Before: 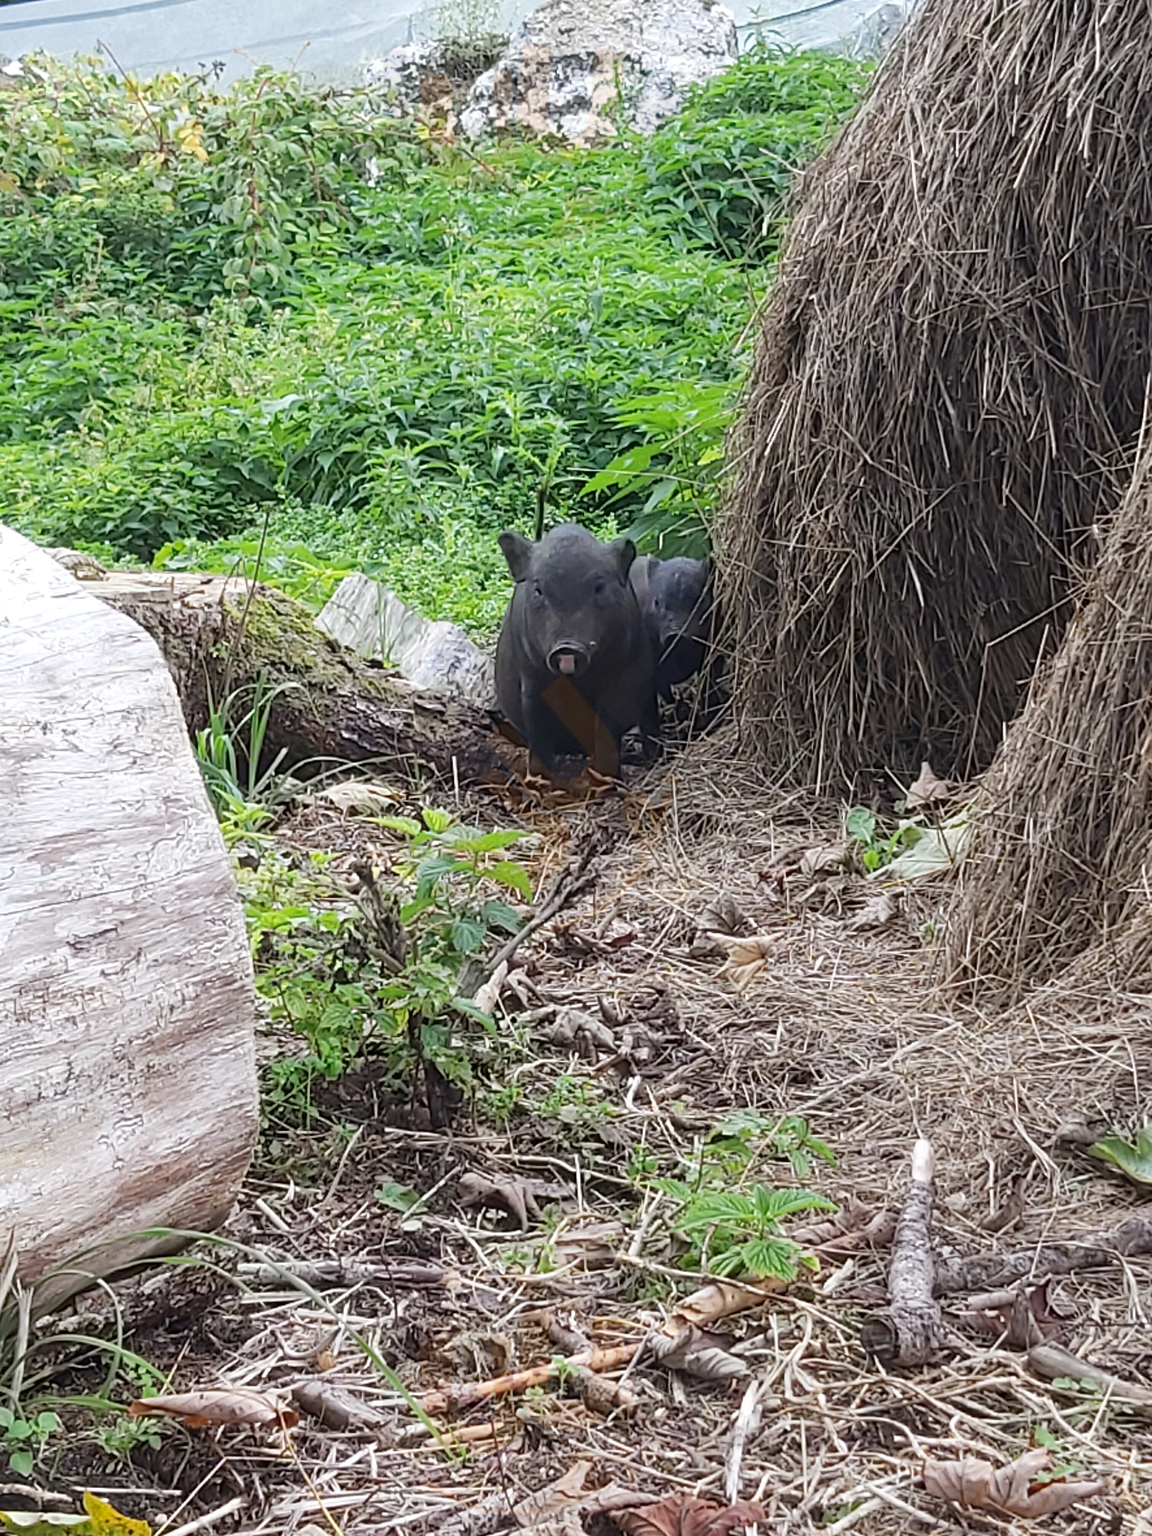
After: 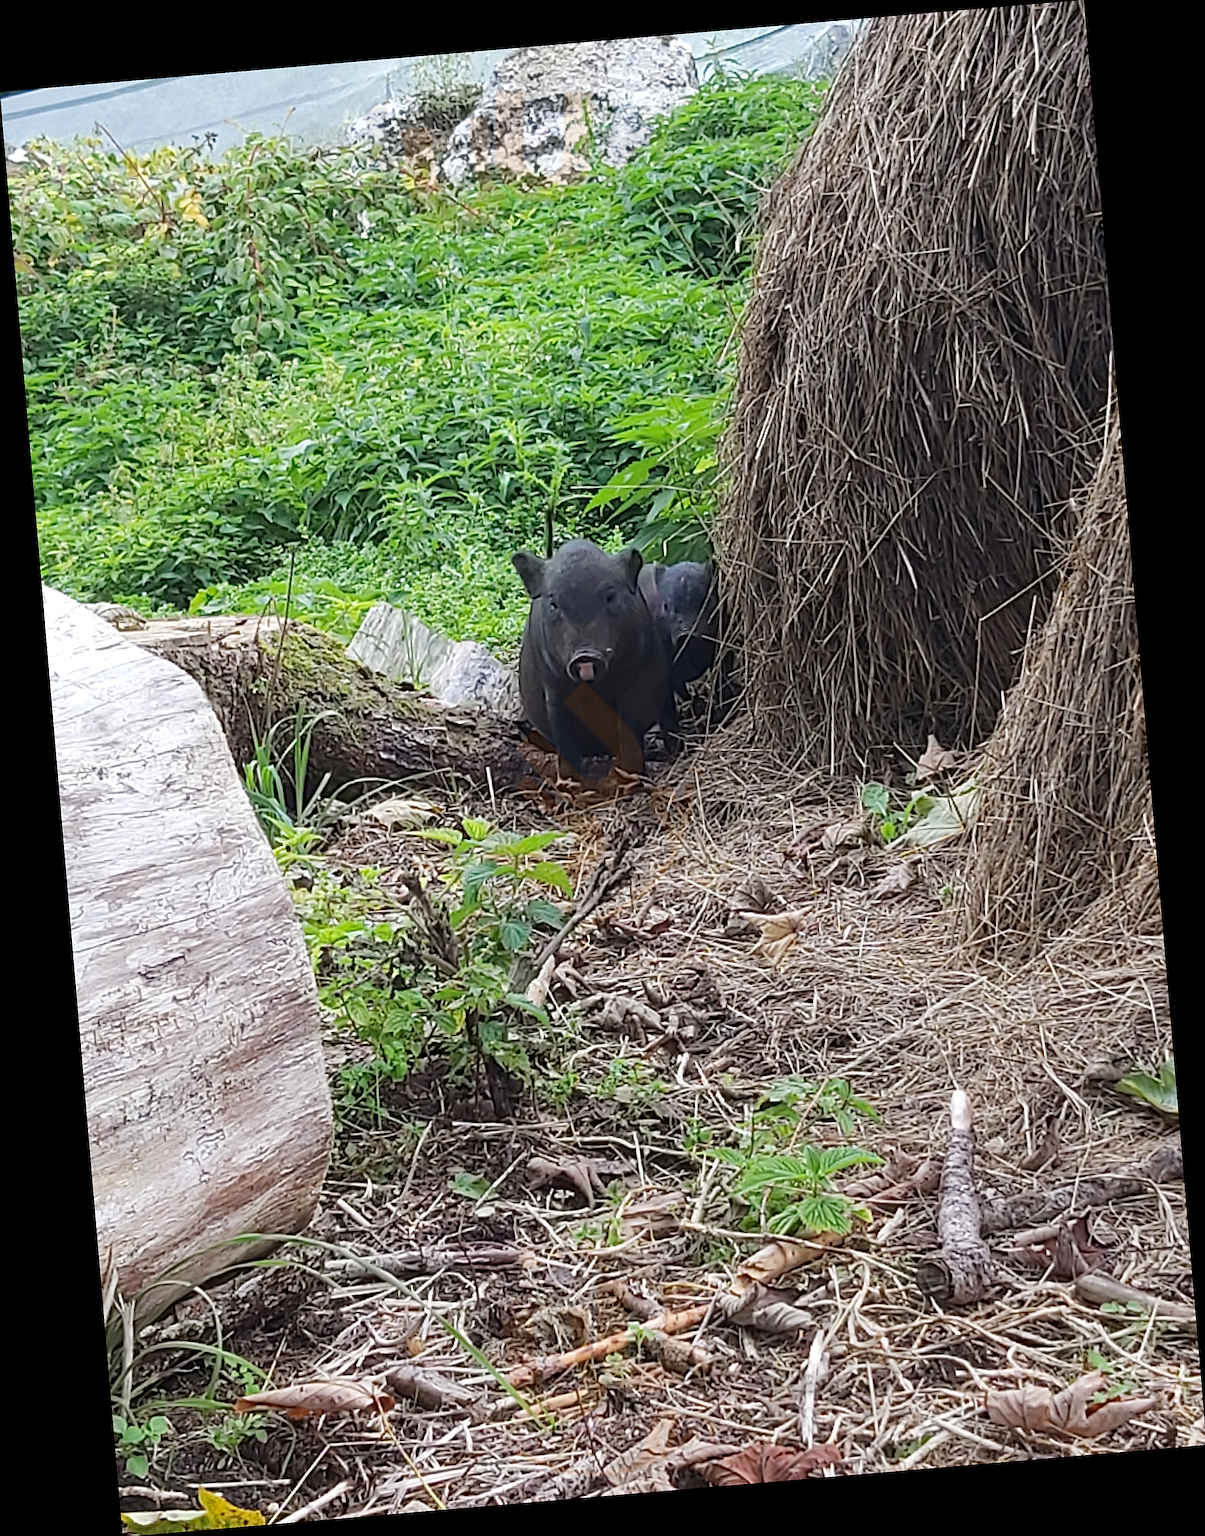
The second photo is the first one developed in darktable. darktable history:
color balance: input saturation 99%
rotate and perspective: rotation -4.86°, automatic cropping off
haze removal: compatibility mode true, adaptive false
sharpen: on, module defaults
